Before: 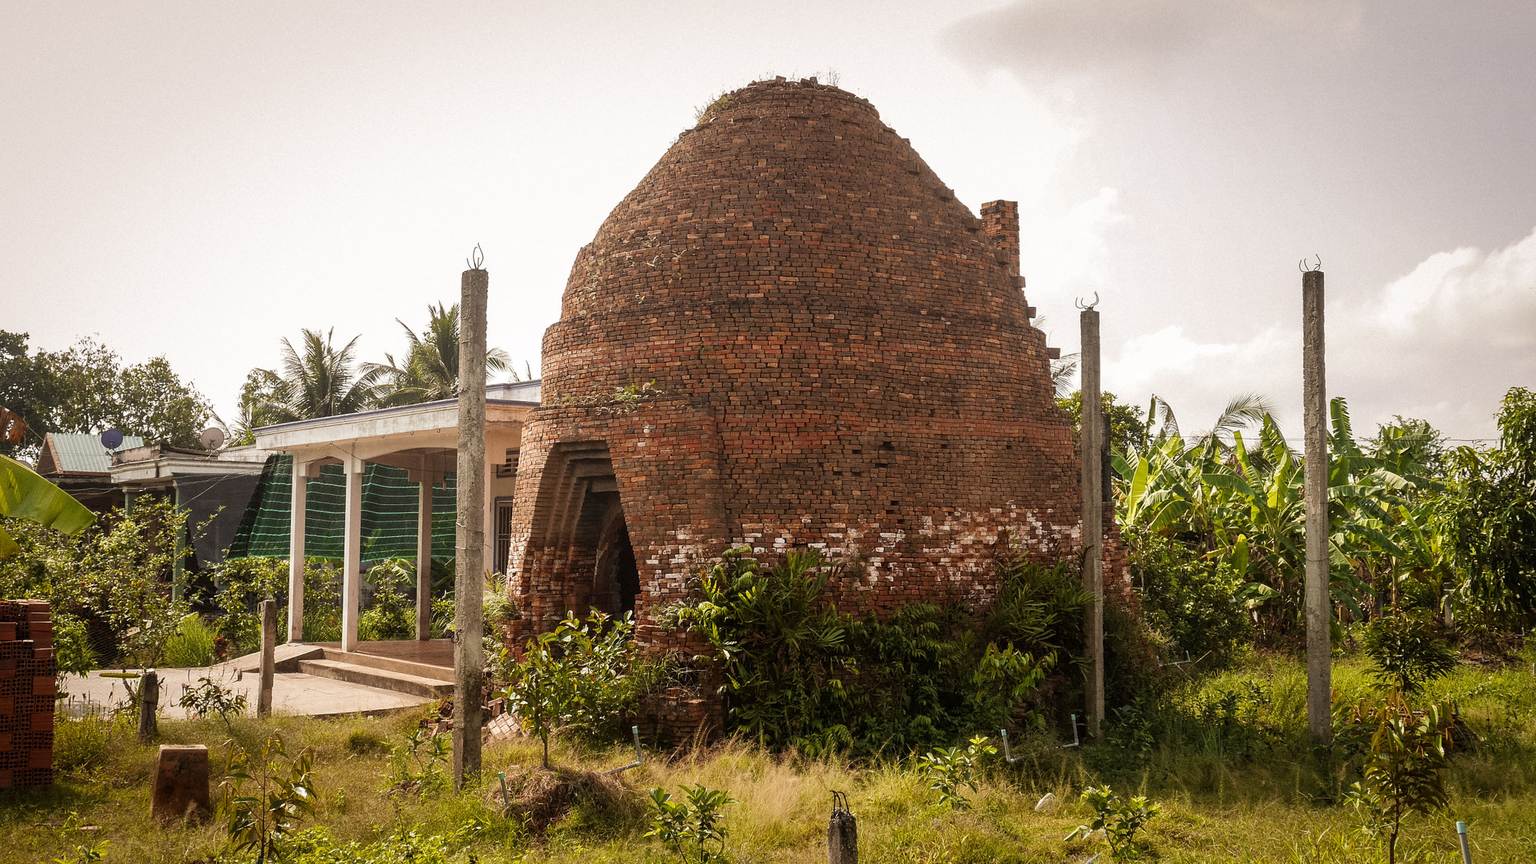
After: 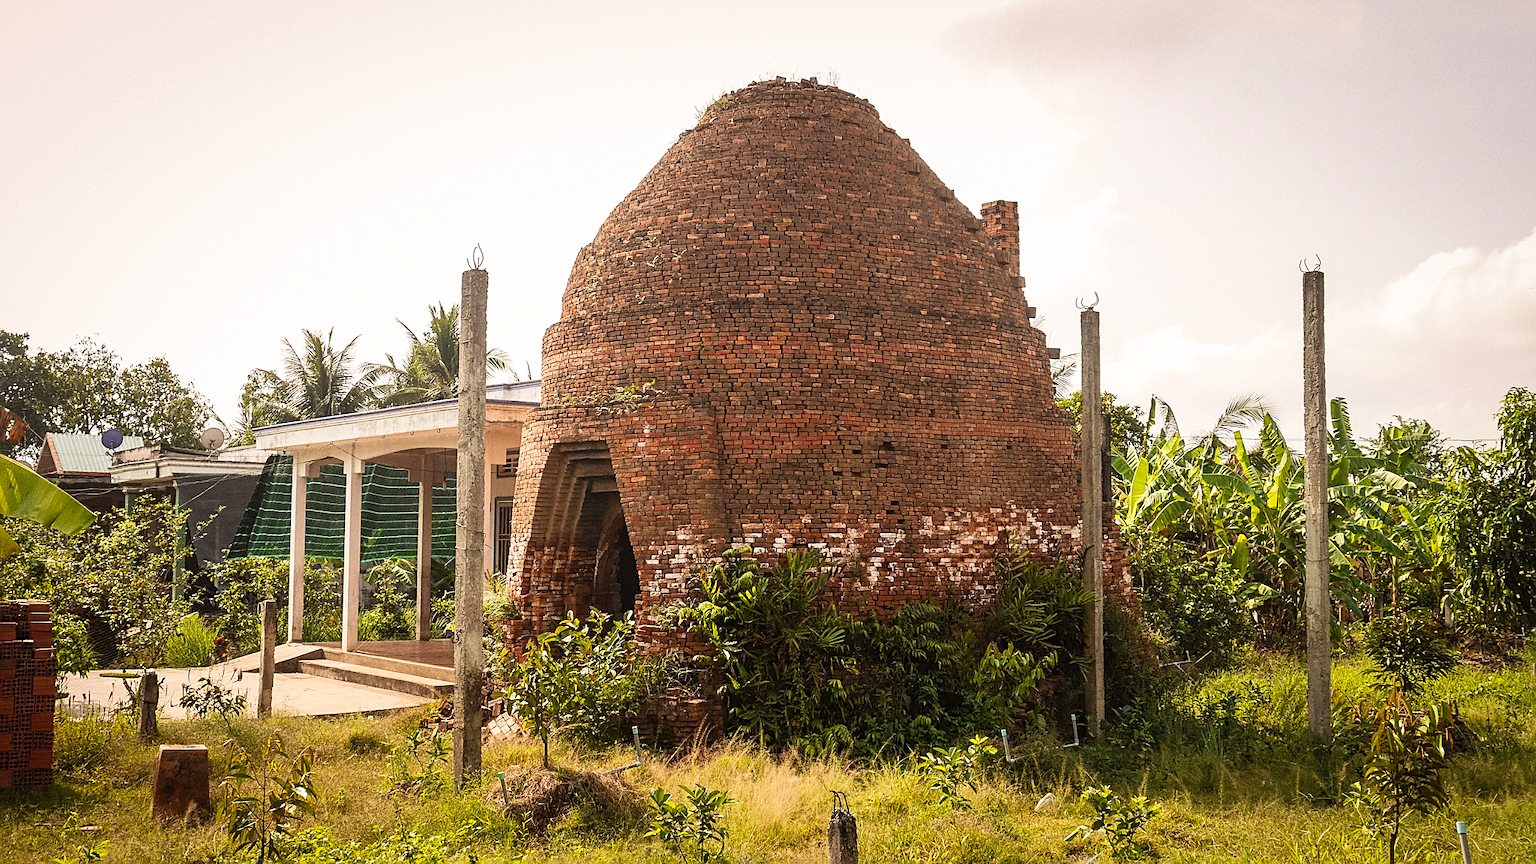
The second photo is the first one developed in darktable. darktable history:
contrast brightness saturation: contrast 0.199, brightness 0.167, saturation 0.218
sharpen: on, module defaults
